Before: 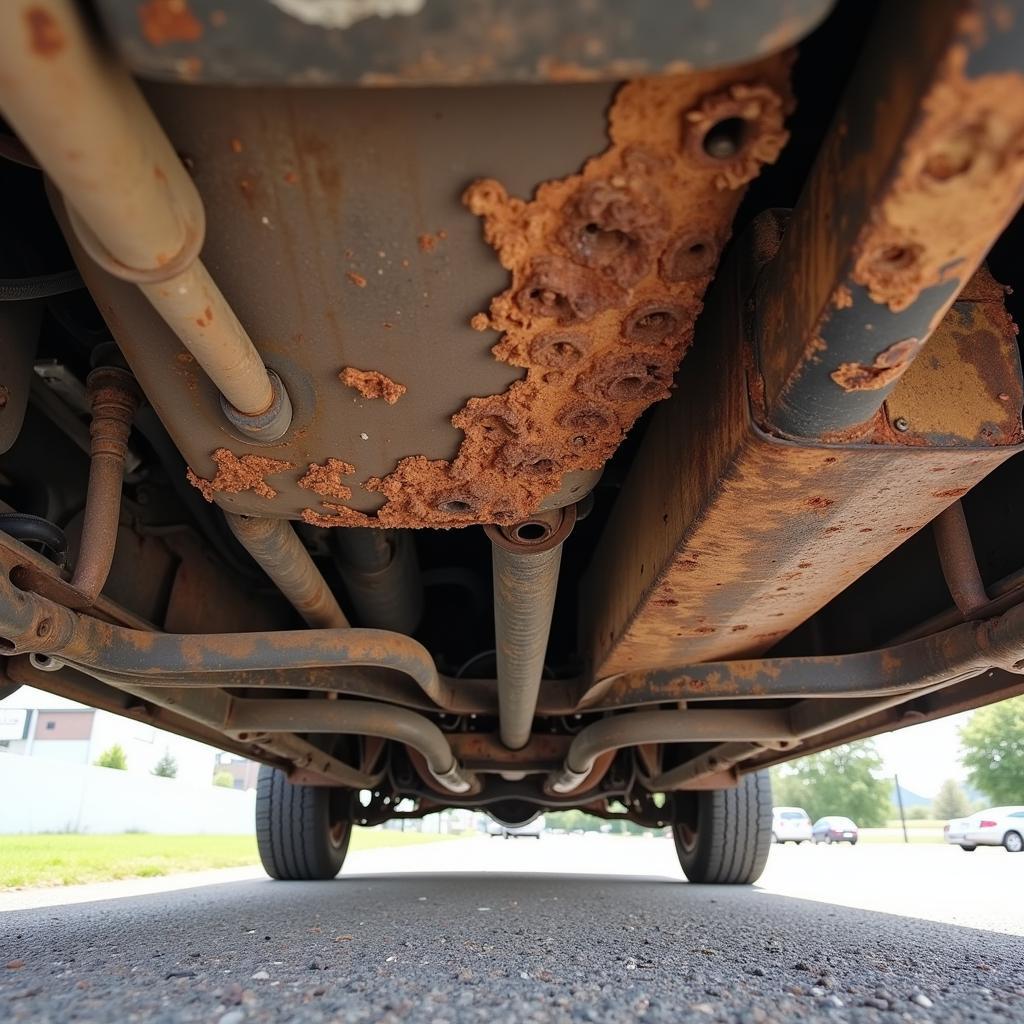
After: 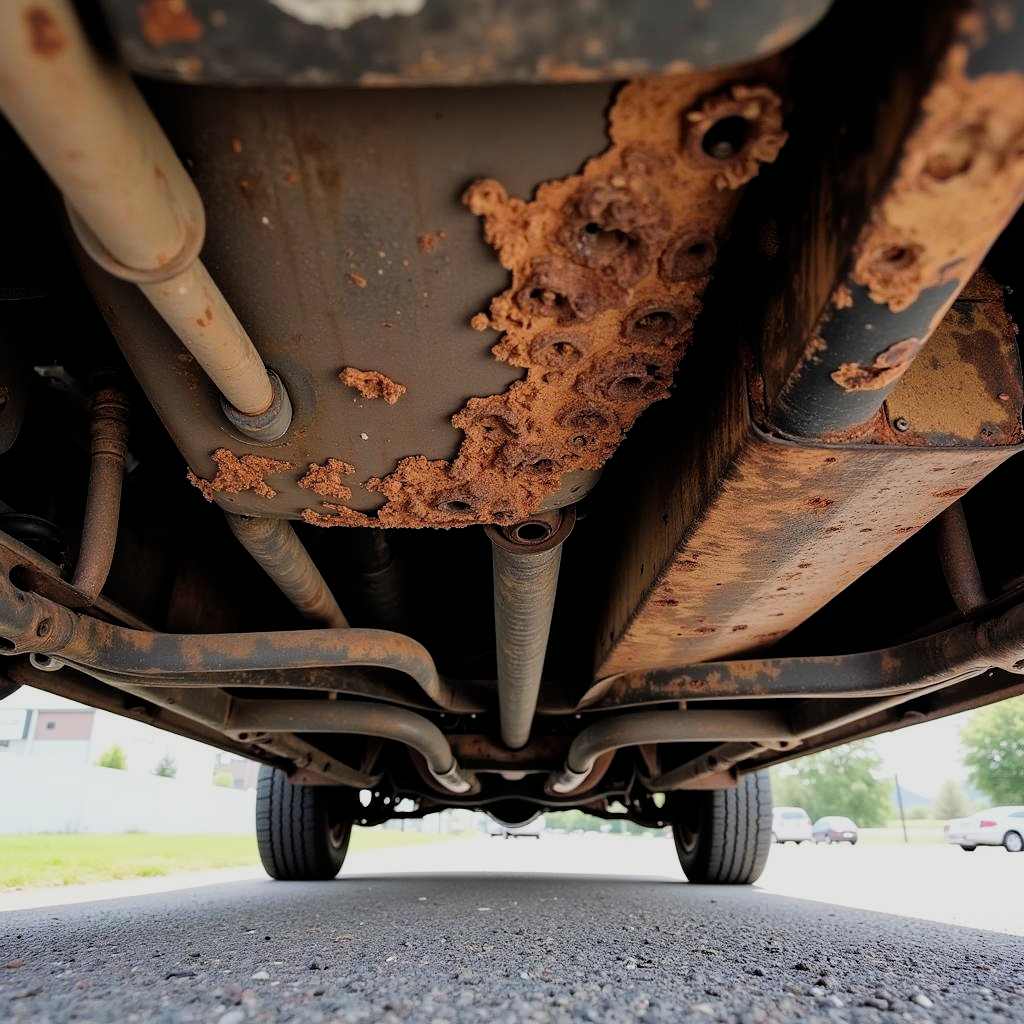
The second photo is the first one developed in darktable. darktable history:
filmic rgb: black relative exposure -5.07 EV, white relative exposure 3.96 EV, hardness 2.88, contrast 1.3
